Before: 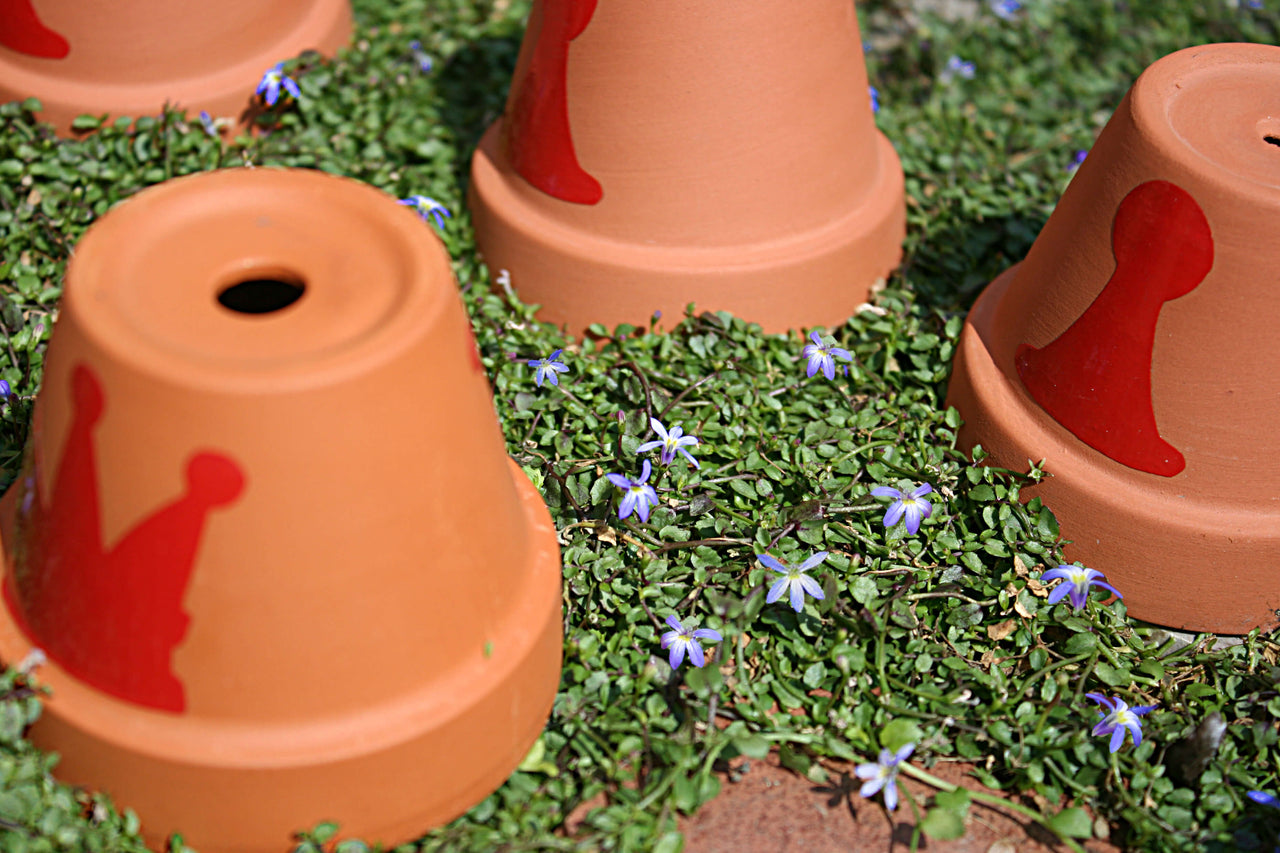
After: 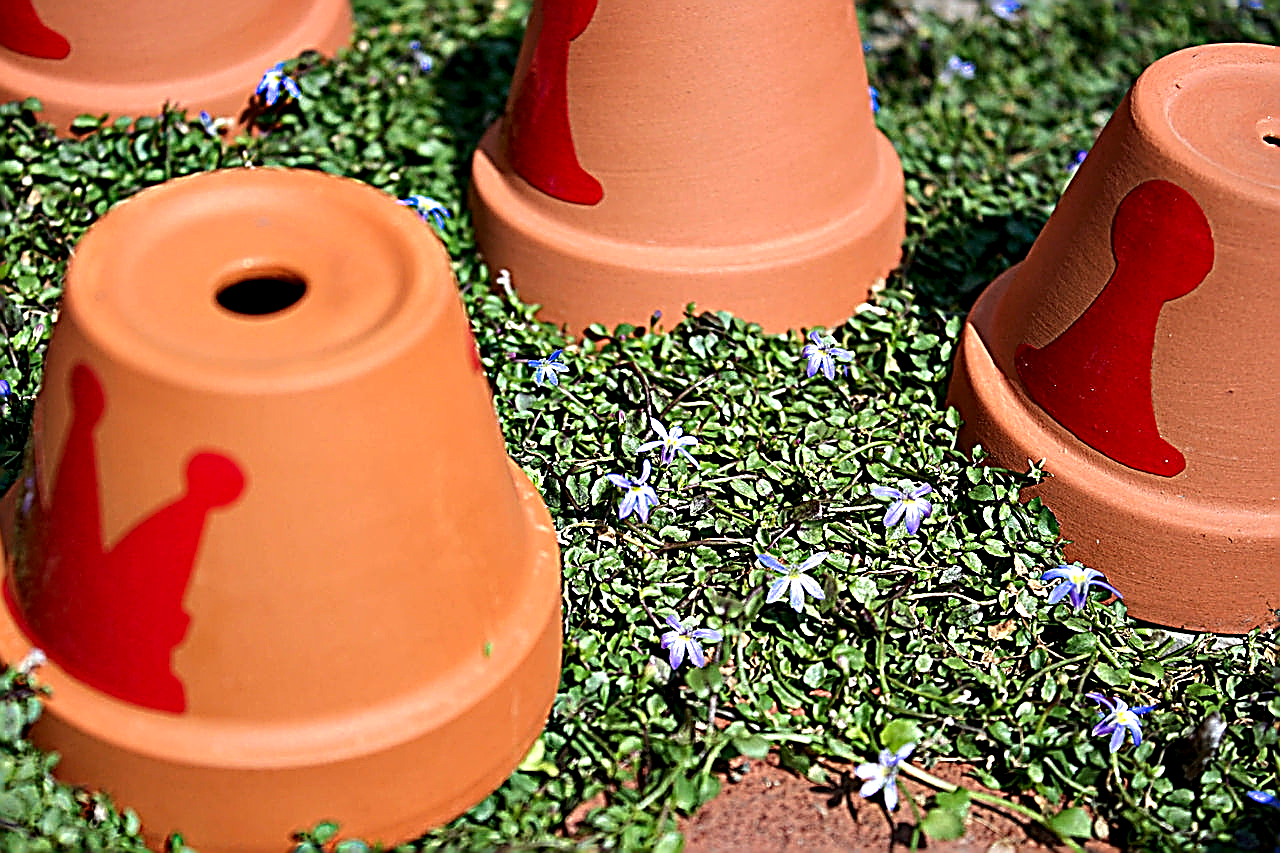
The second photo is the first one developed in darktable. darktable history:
contrast equalizer: octaves 7, y [[0.528, 0.548, 0.563, 0.562, 0.546, 0.526], [0.55 ×6], [0 ×6], [0 ×6], [0 ×6]]
tone equalizer: -8 EV -0.417 EV, -7 EV -0.389 EV, -6 EV -0.333 EV, -5 EV -0.222 EV, -3 EV 0.222 EV, -2 EV 0.333 EV, -1 EV 0.389 EV, +0 EV 0.417 EV, edges refinement/feathering 500, mask exposure compensation -1.57 EV, preserve details no
sharpen: amount 2
shadows and highlights: shadows -20, white point adjustment -2, highlights -35
